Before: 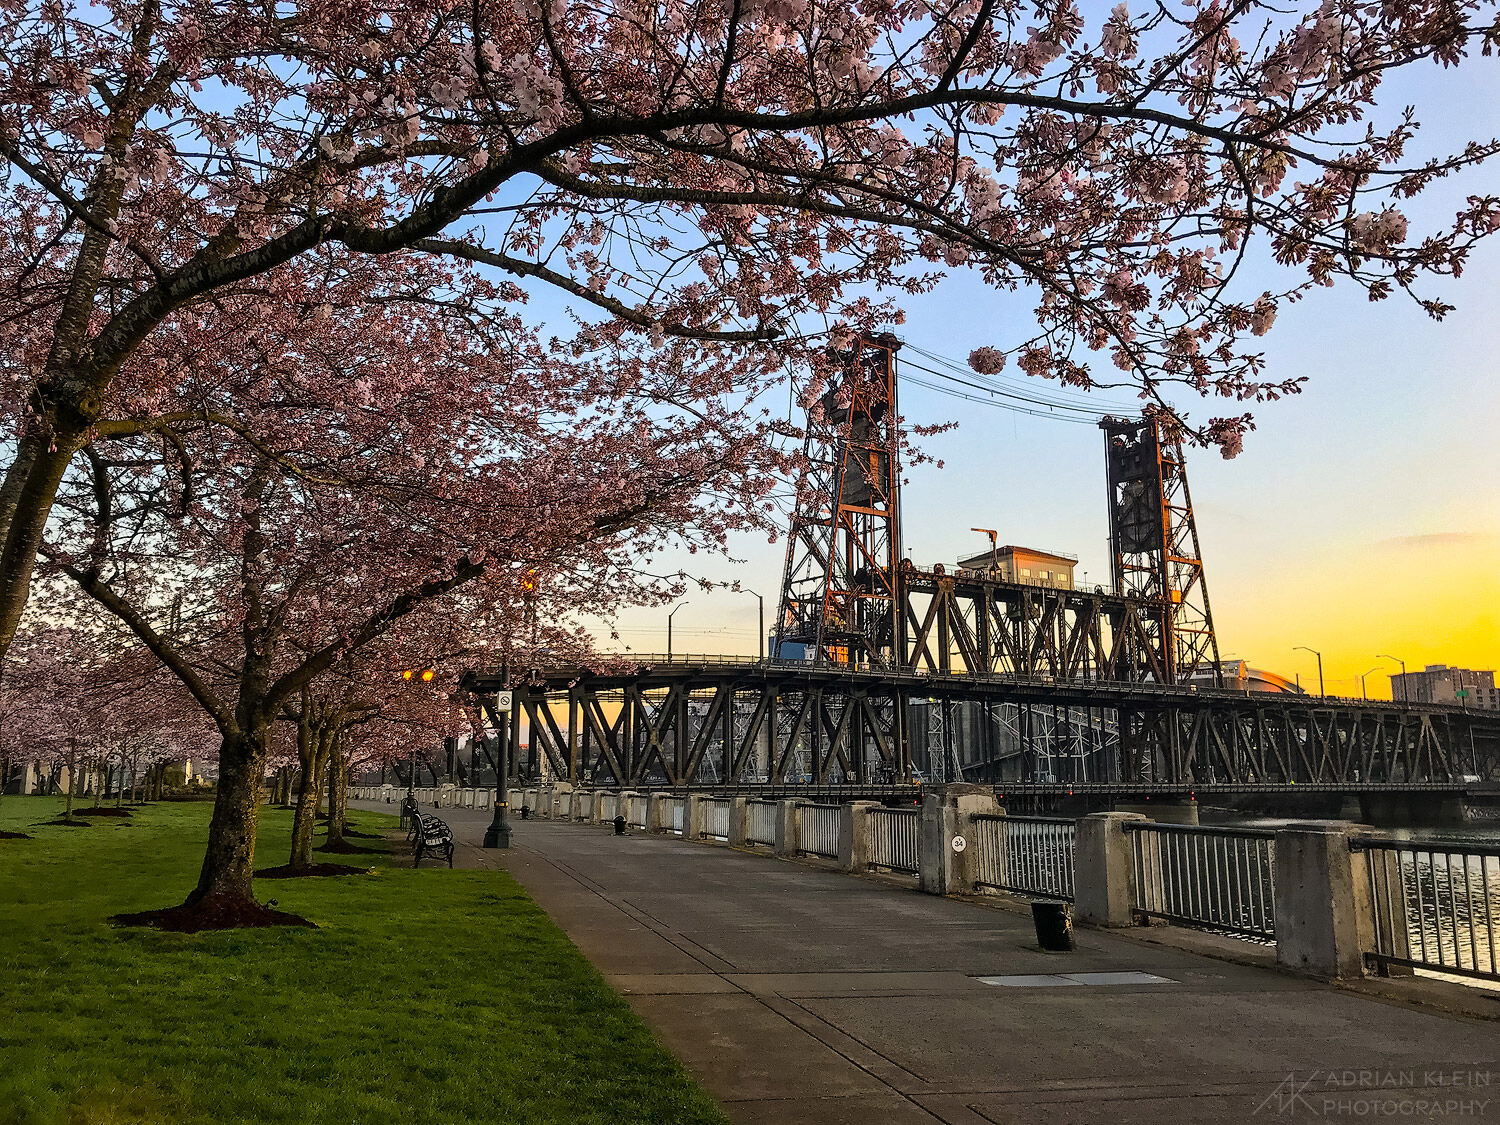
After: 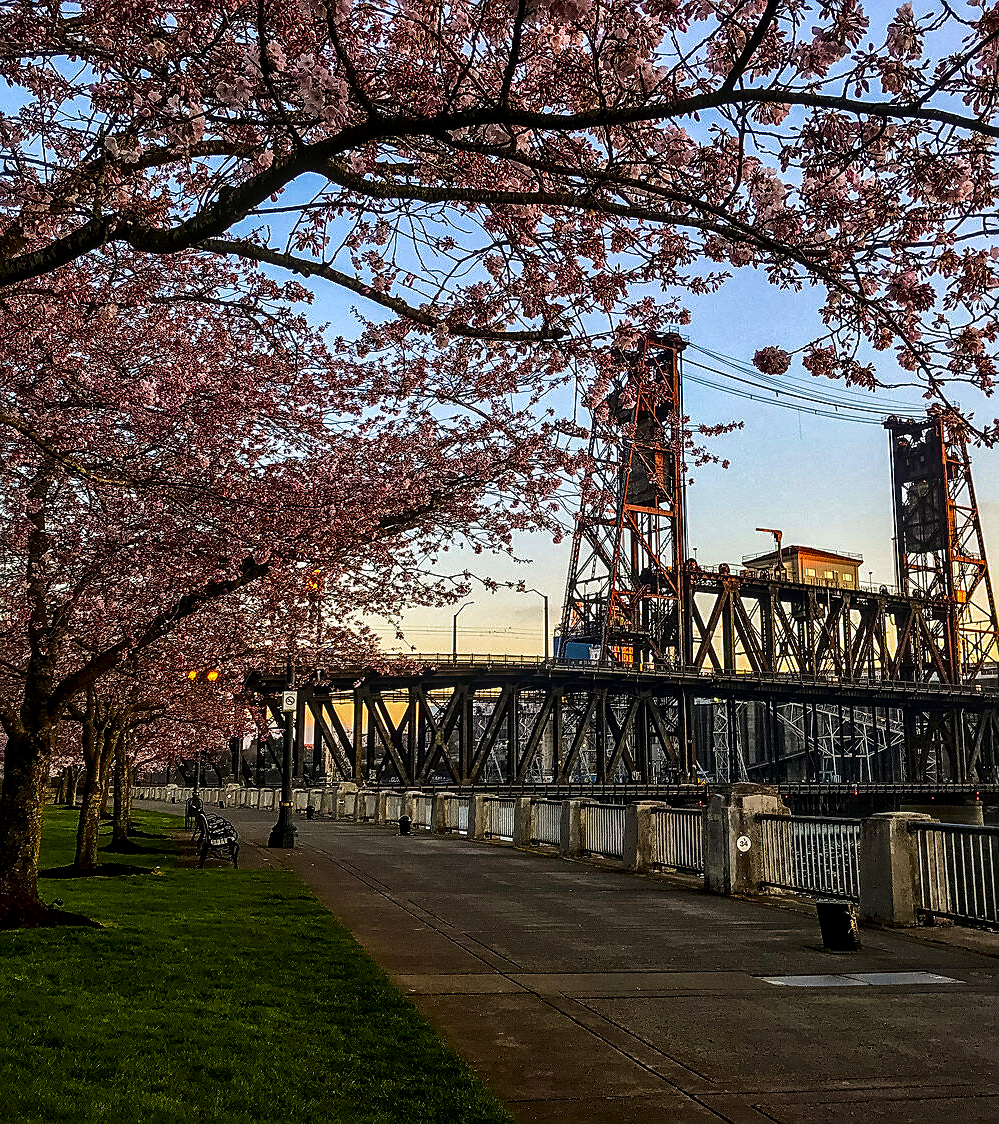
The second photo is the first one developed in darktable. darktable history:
crop and rotate: left 14.333%, right 19.066%
local contrast: detail 150%
contrast brightness saturation: contrast 0.126, brightness -0.222, saturation 0.142
tone equalizer: edges refinement/feathering 500, mask exposure compensation -1.25 EV, preserve details no
velvia: strength 14.61%
exposure: black level correction -0.004, exposure 0.05 EV, compensate exposure bias true, compensate highlight preservation false
sharpen: on, module defaults
